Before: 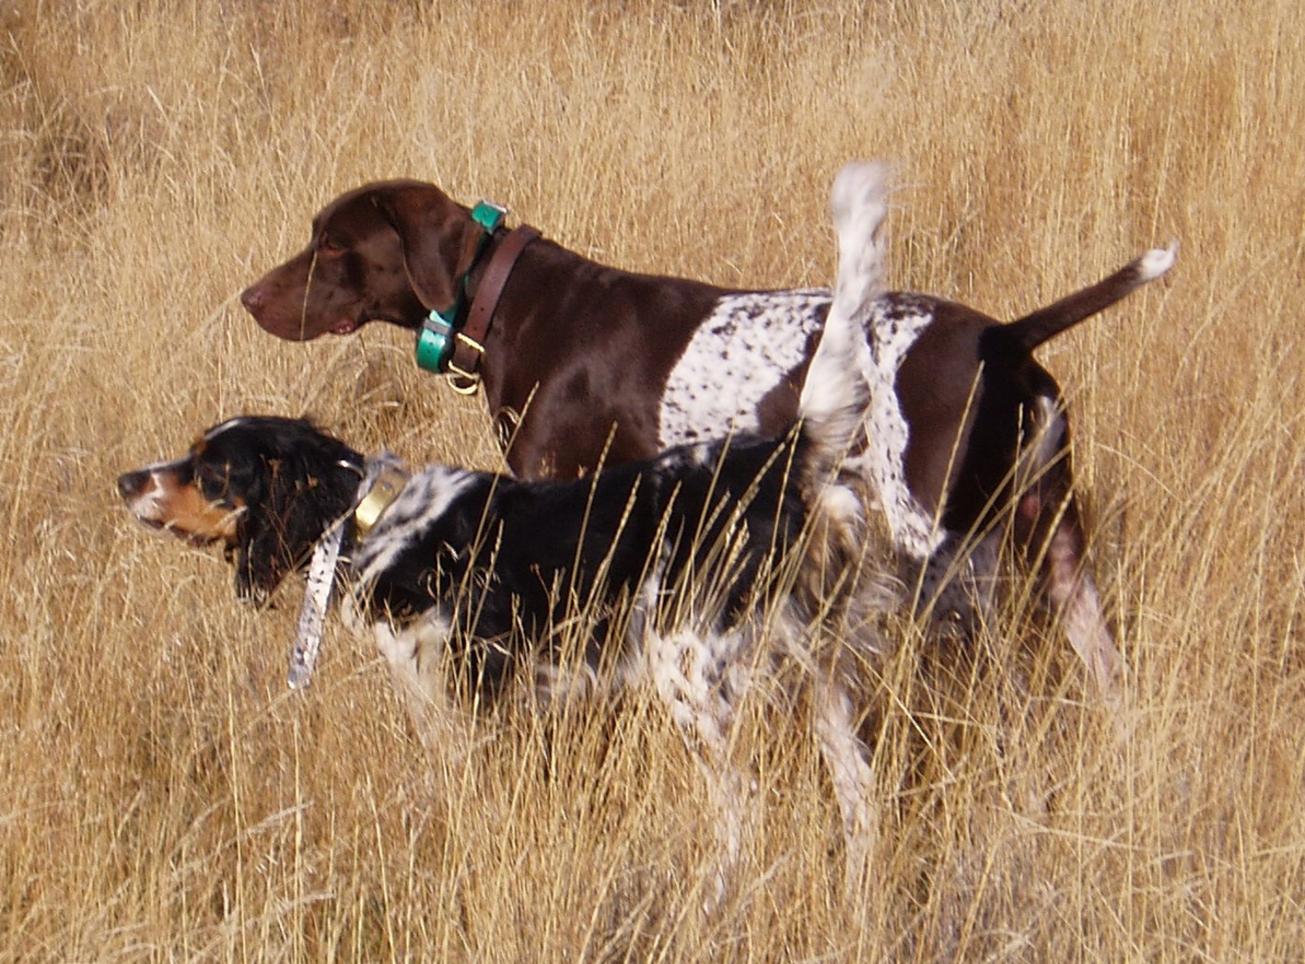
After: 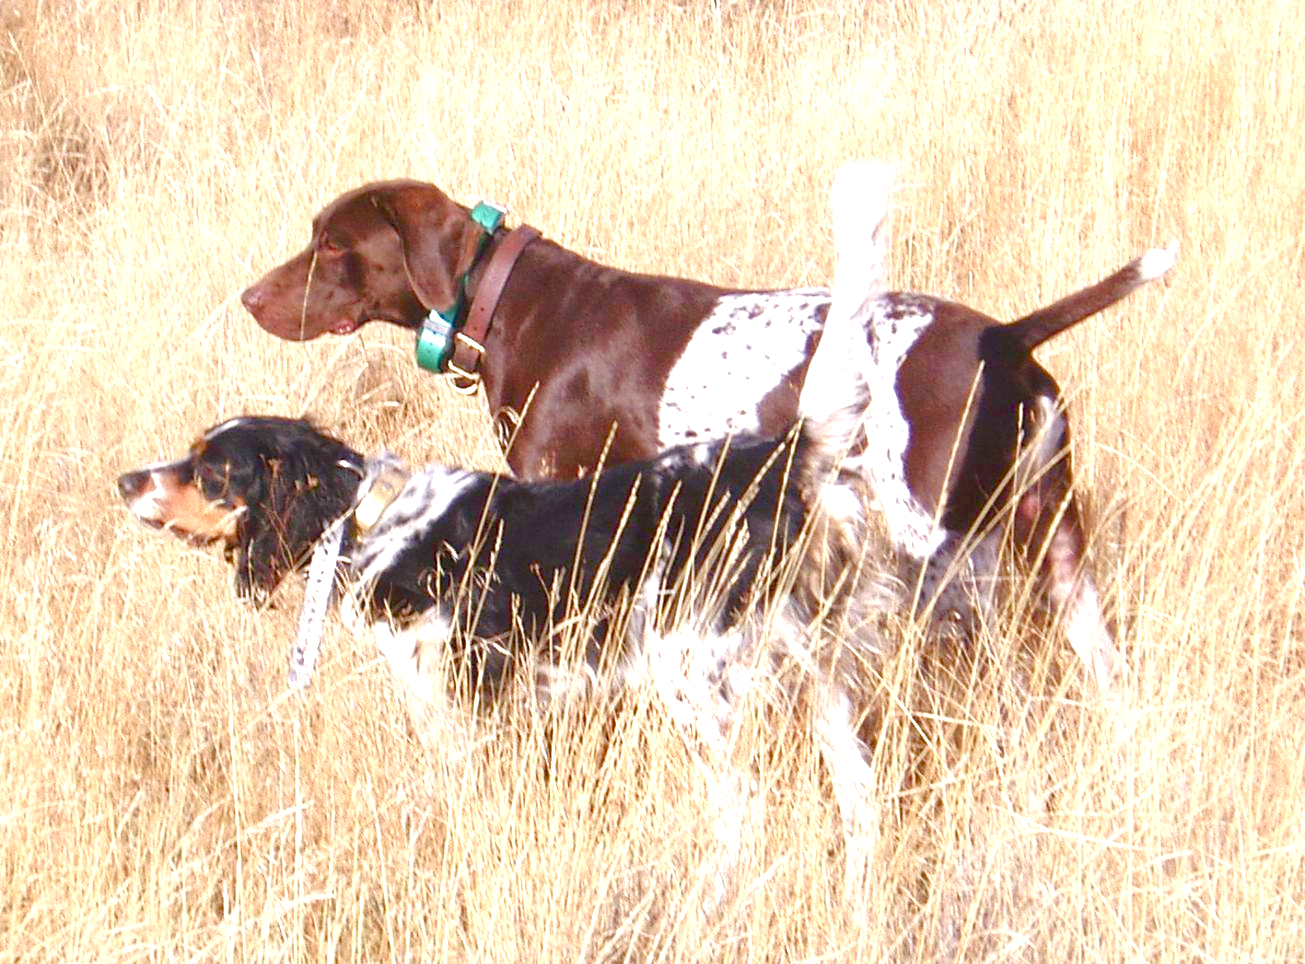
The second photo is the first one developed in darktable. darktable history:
color balance rgb: shadows lift › chroma 1%, shadows lift › hue 113°, highlights gain › chroma 0.2%, highlights gain › hue 333°, perceptual saturation grading › global saturation 20%, perceptual saturation grading › highlights -50%, perceptual saturation grading › shadows 25%, contrast -20%
white balance: red 0.98, blue 1.034
exposure: exposure 2.04 EV, compensate highlight preservation false
